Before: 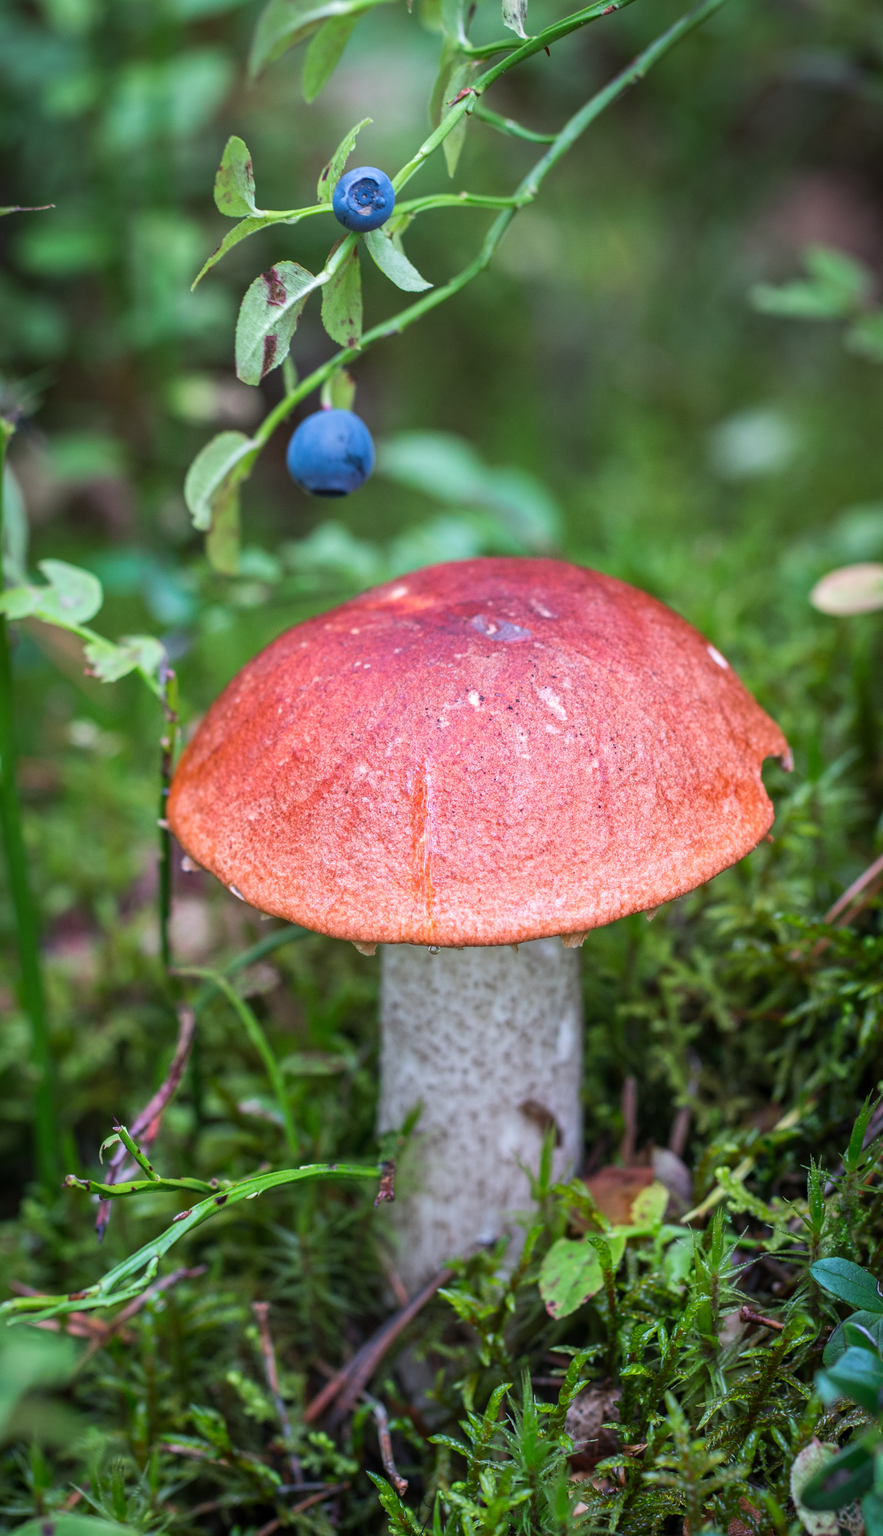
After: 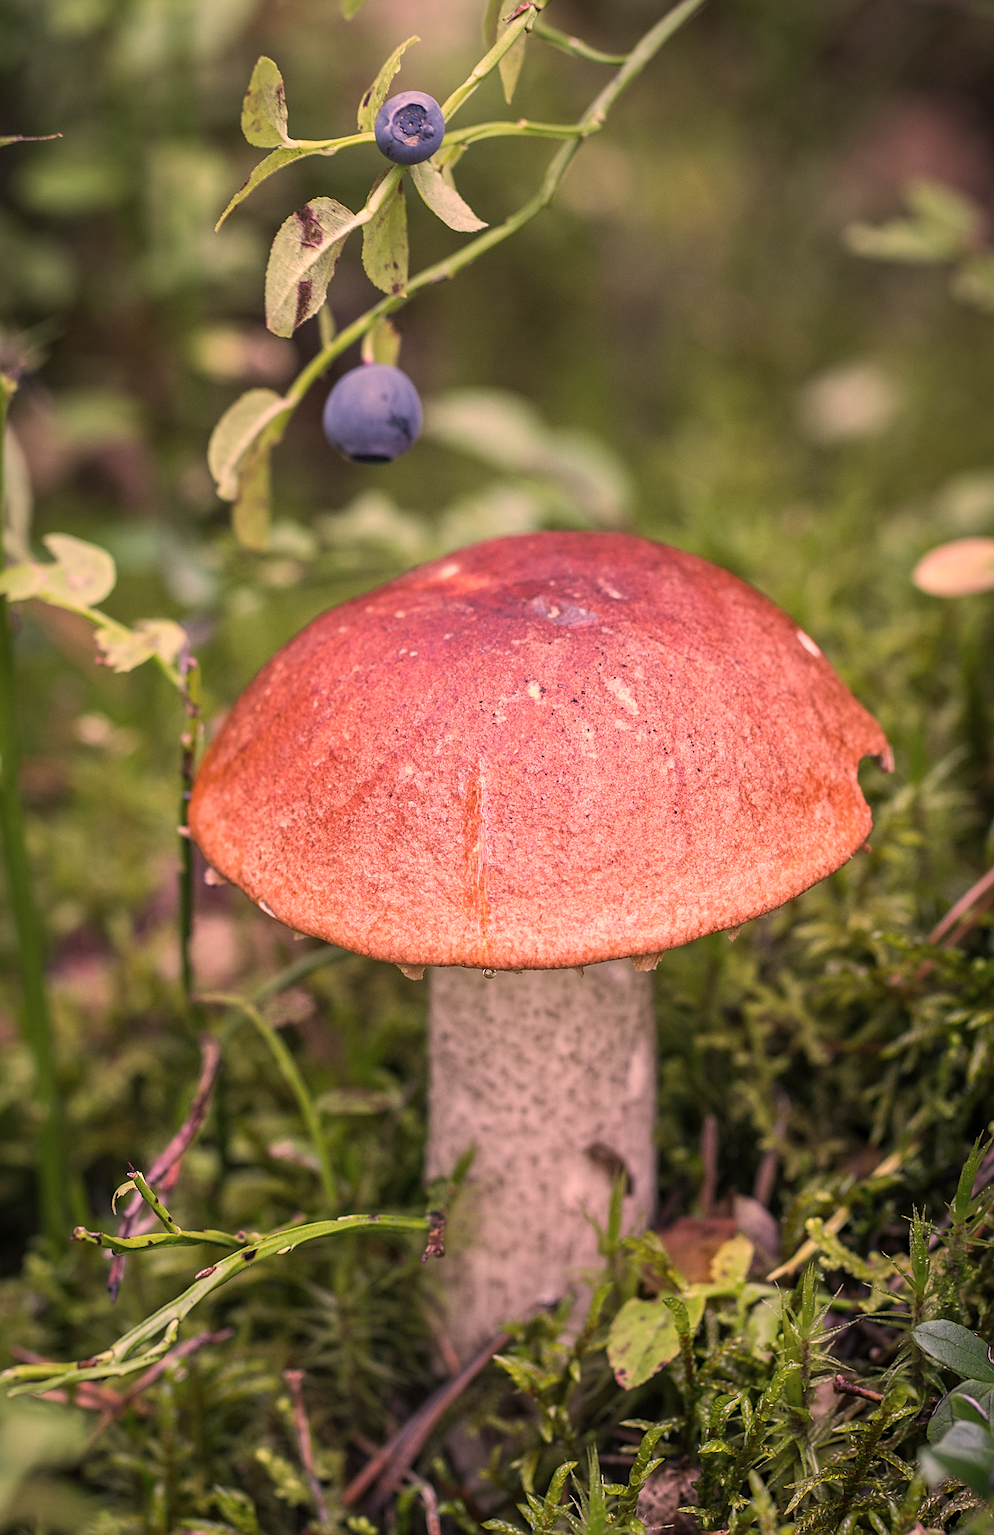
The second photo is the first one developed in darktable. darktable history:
crop and rotate: top 5.609%, bottom 5.609%
sharpen: on, module defaults
color correction: highlights a* 40, highlights b* 40, saturation 0.69
